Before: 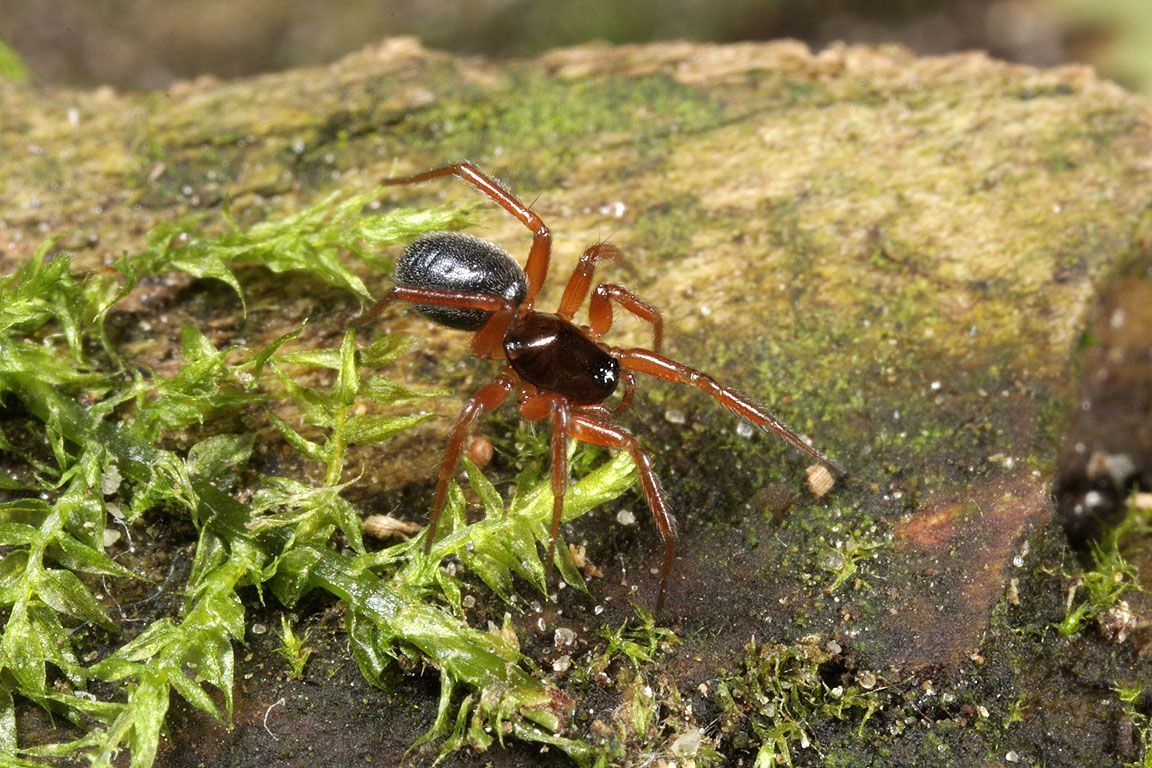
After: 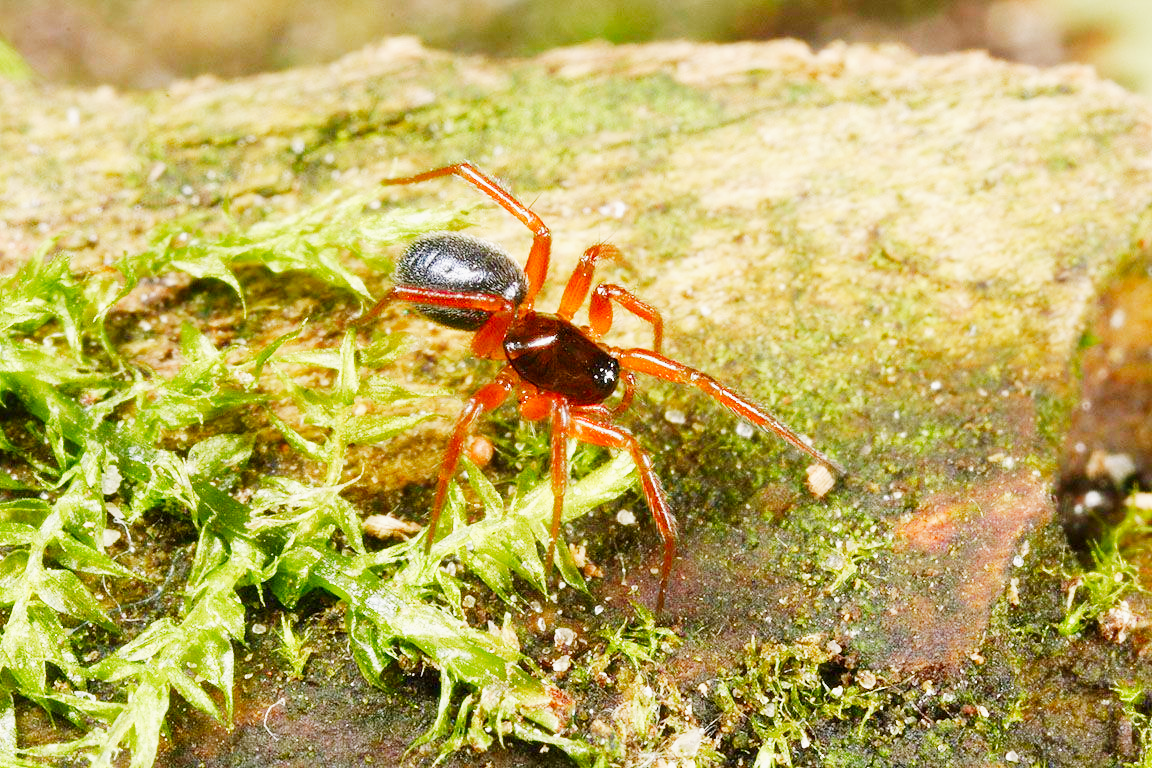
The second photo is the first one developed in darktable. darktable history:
base curve: curves: ch0 [(0, 0) (0.007, 0.004) (0.027, 0.03) (0.046, 0.07) (0.207, 0.54) (0.442, 0.872) (0.673, 0.972) (1, 1)], preserve colors none
color balance rgb: shadows lift › chroma 1%, shadows lift › hue 113°, highlights gain › chroma 0.2%, highlights gain › hue 333°, perceptual saturation grading › global saturation 20%, perceptual saturation grading › highlights -50%, perceptual saturation grading › shadows 25%, contrast -30%
